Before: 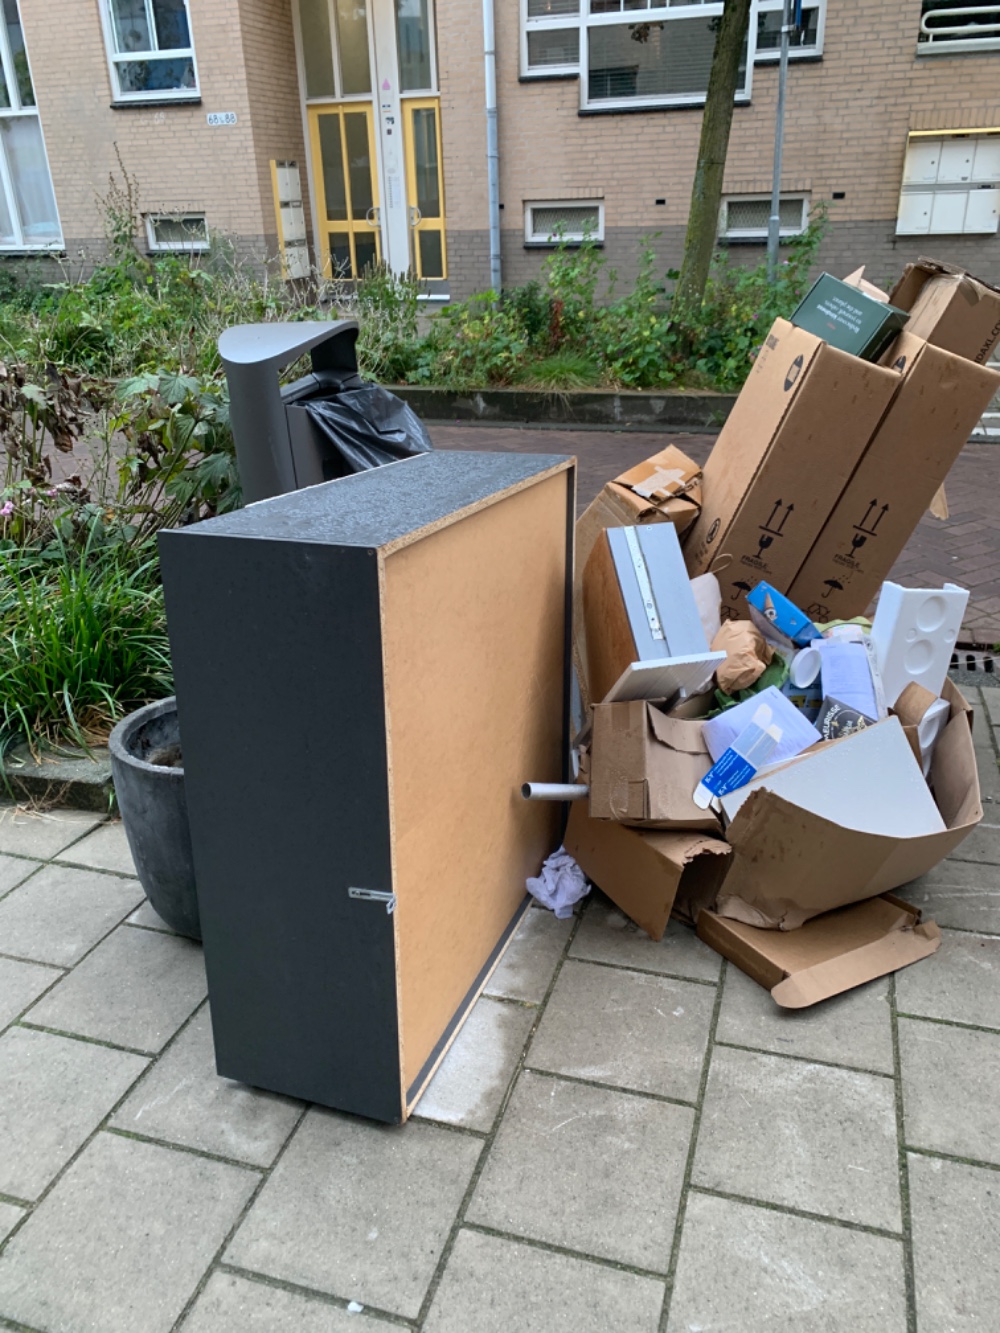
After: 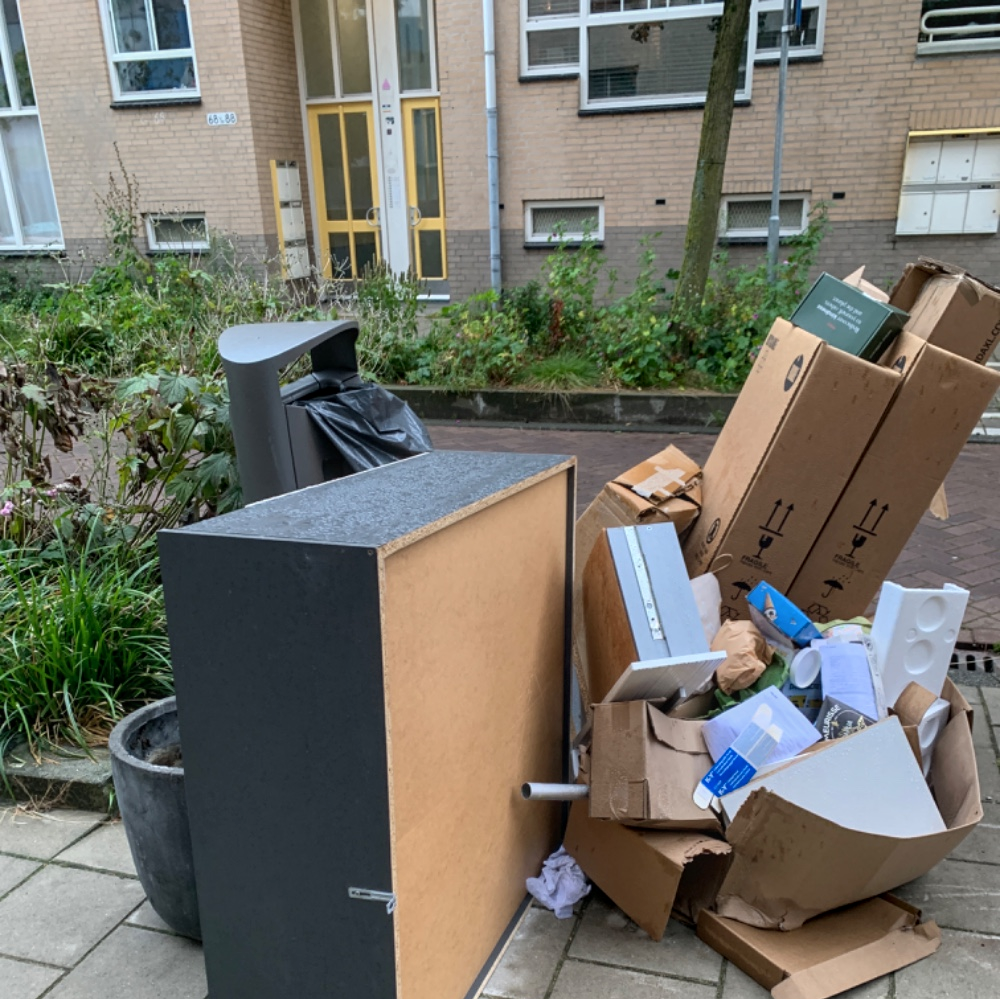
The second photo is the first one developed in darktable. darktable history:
crop: bottom 24.967%
local contrast: detail 115%
